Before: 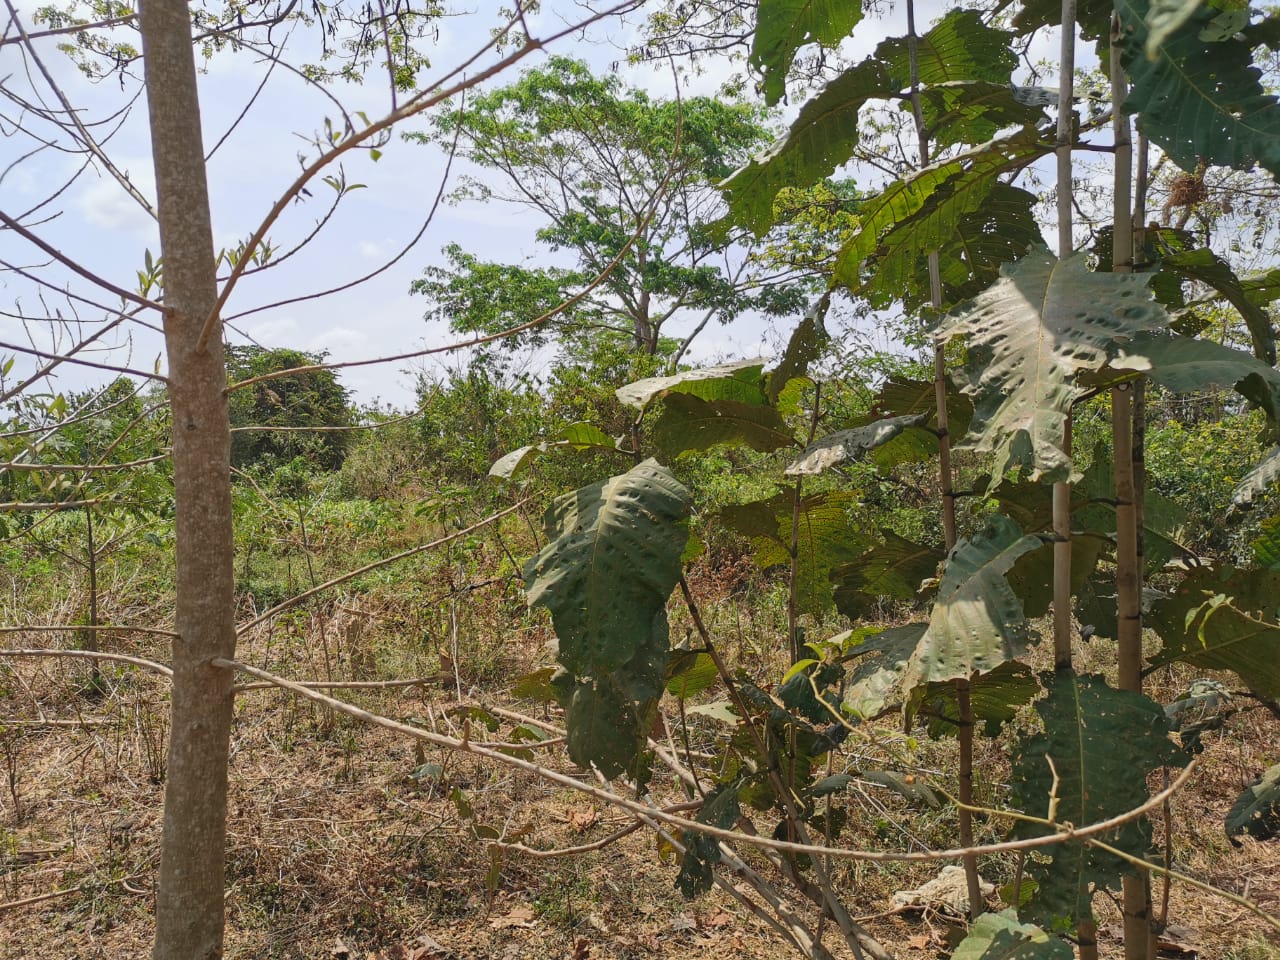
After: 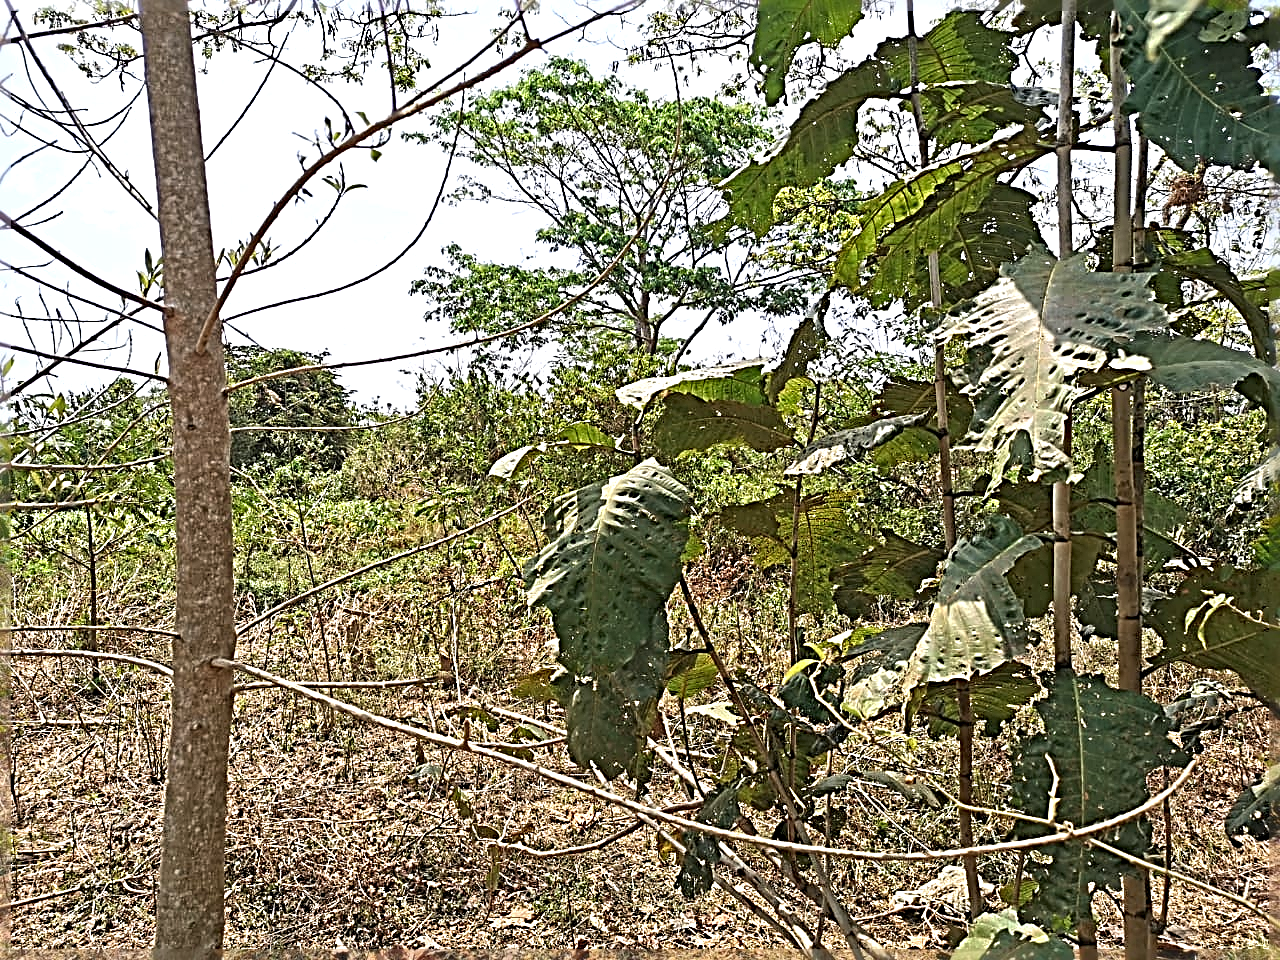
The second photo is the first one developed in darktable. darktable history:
exposure: exposure 0.6 EV, compensate highlight preservation false
sharpen: radius 4.001, amount 2
